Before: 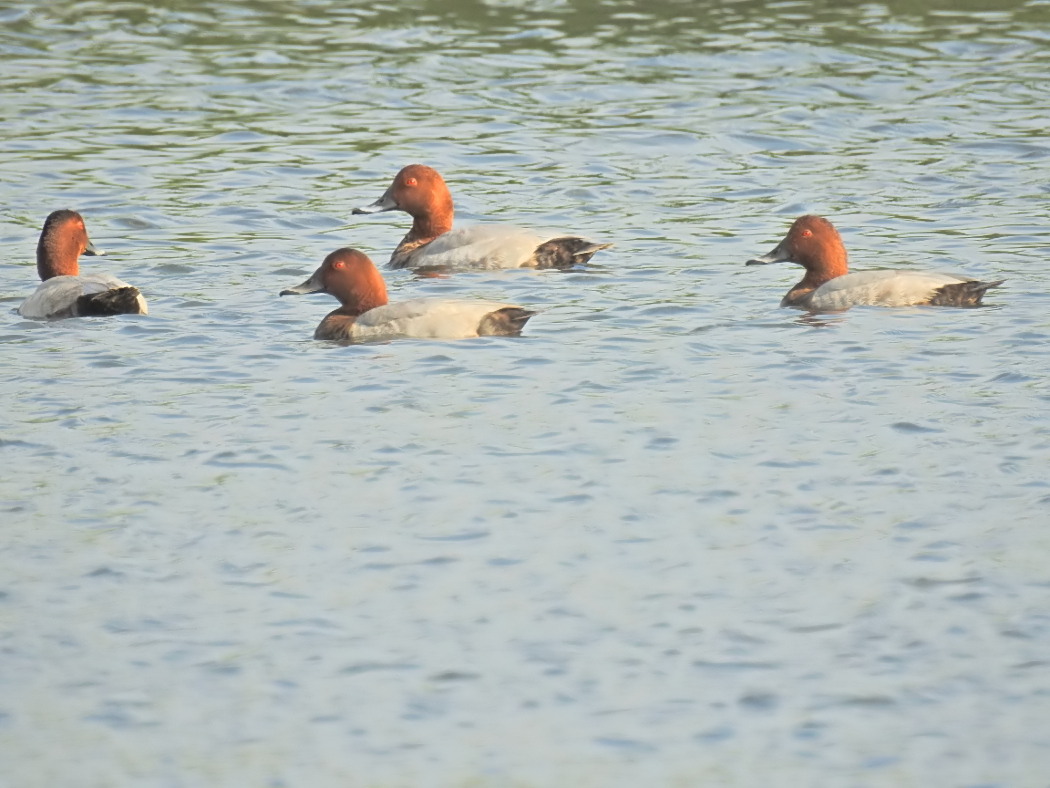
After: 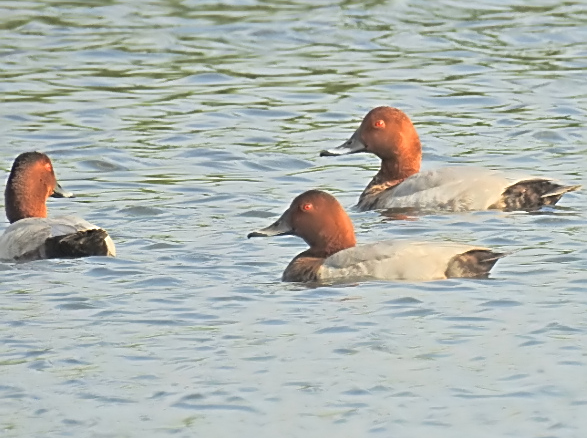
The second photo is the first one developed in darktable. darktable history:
sharpen: on, module defaults
crop and rotate: left 3.056%, top 7.45%, right 41.034%, bottom 36.858%
